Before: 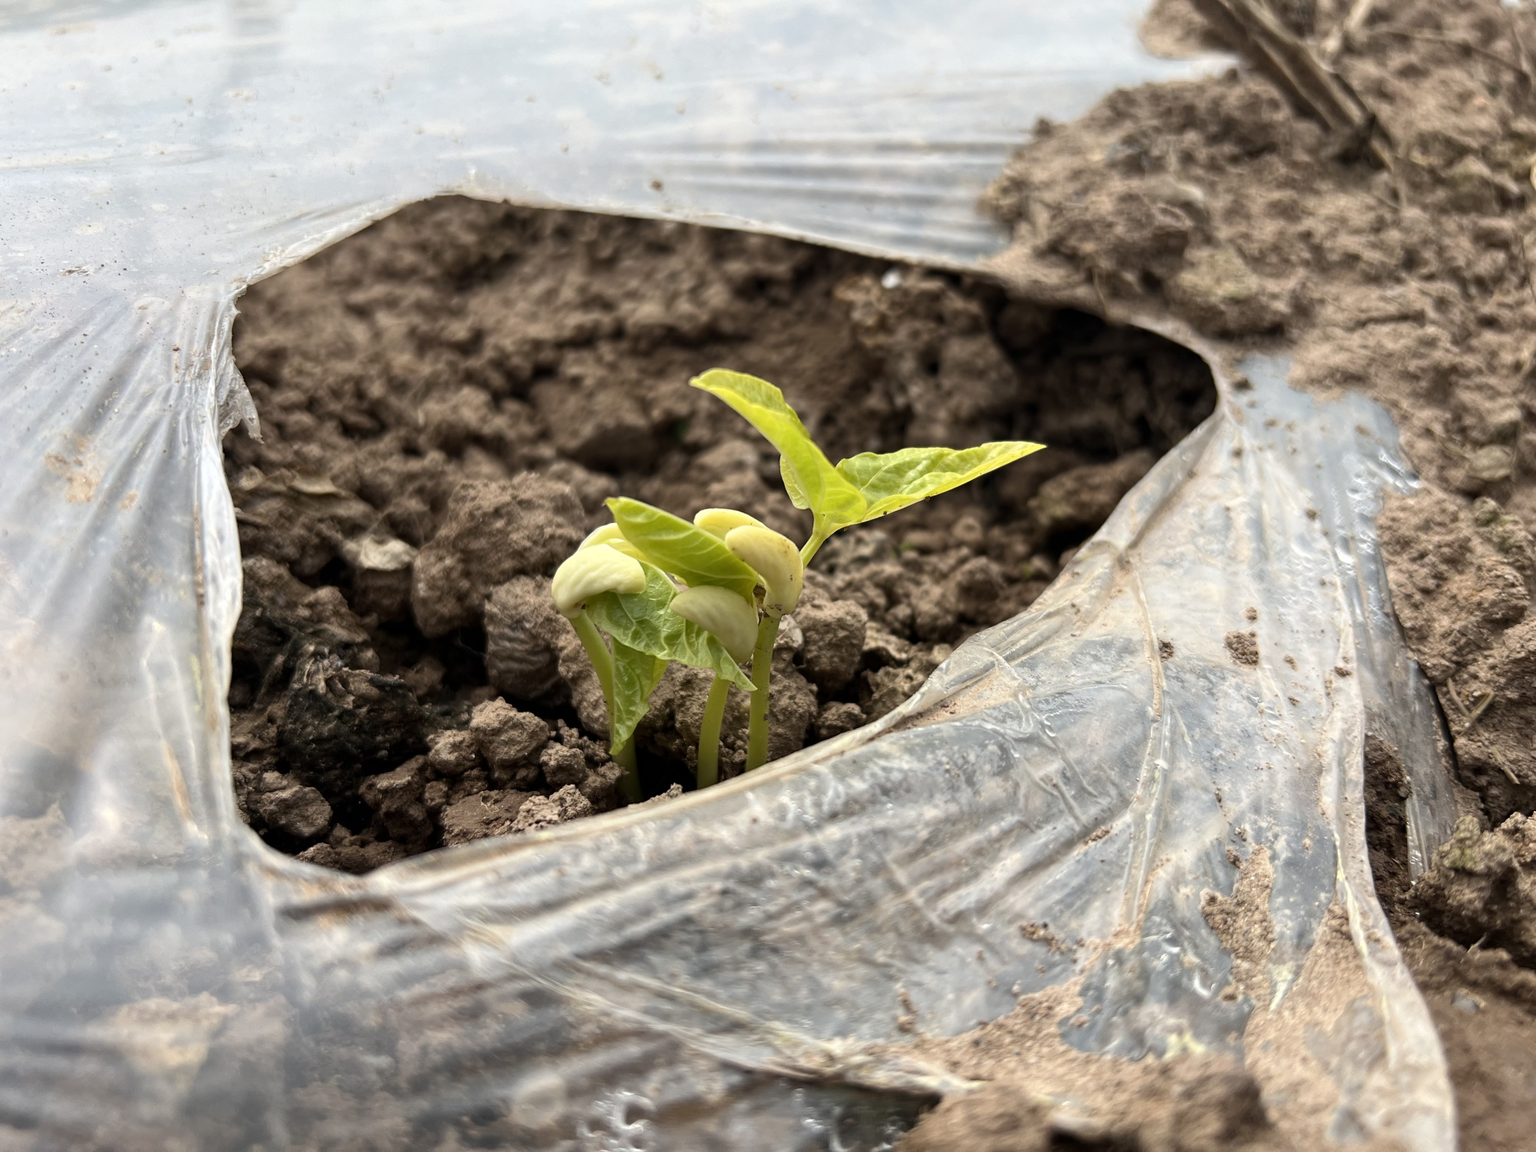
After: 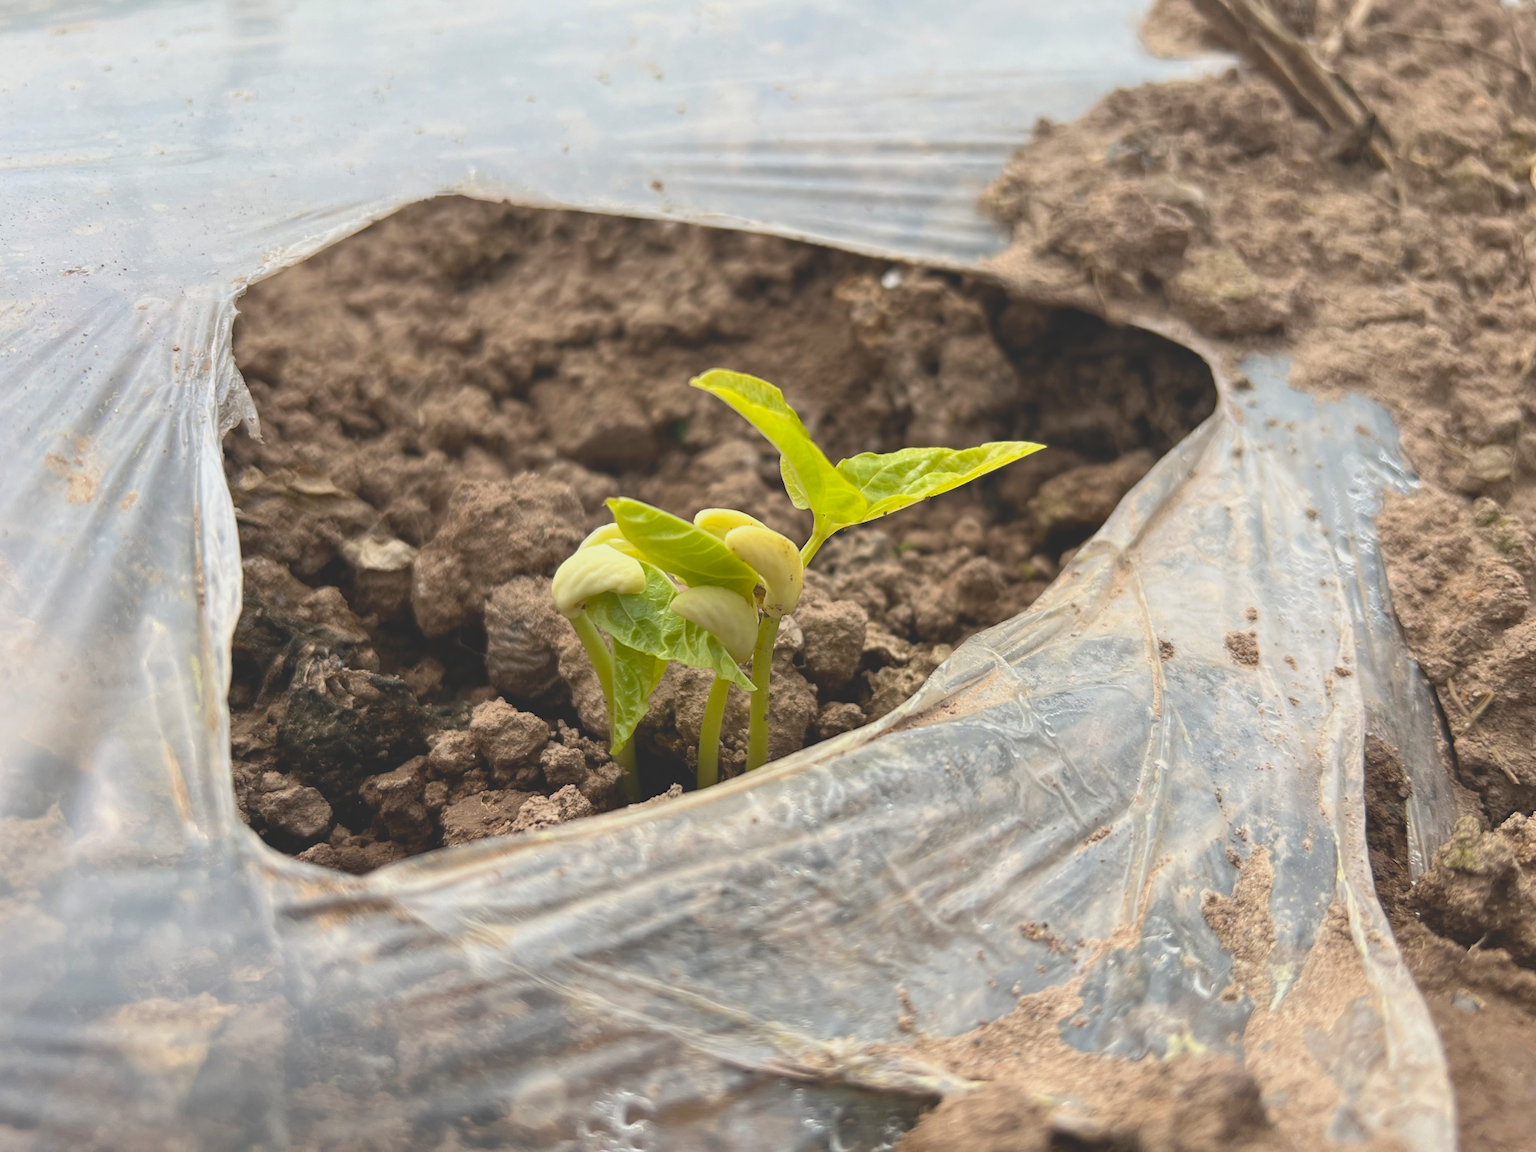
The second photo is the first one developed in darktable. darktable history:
tone curve: curves: ch0 [(0, 0.172) (1, 0.91)], color space Lab, independent channels, preserve colors none
exposure: exposure 0.128 EV, compensate highlight preservation false
